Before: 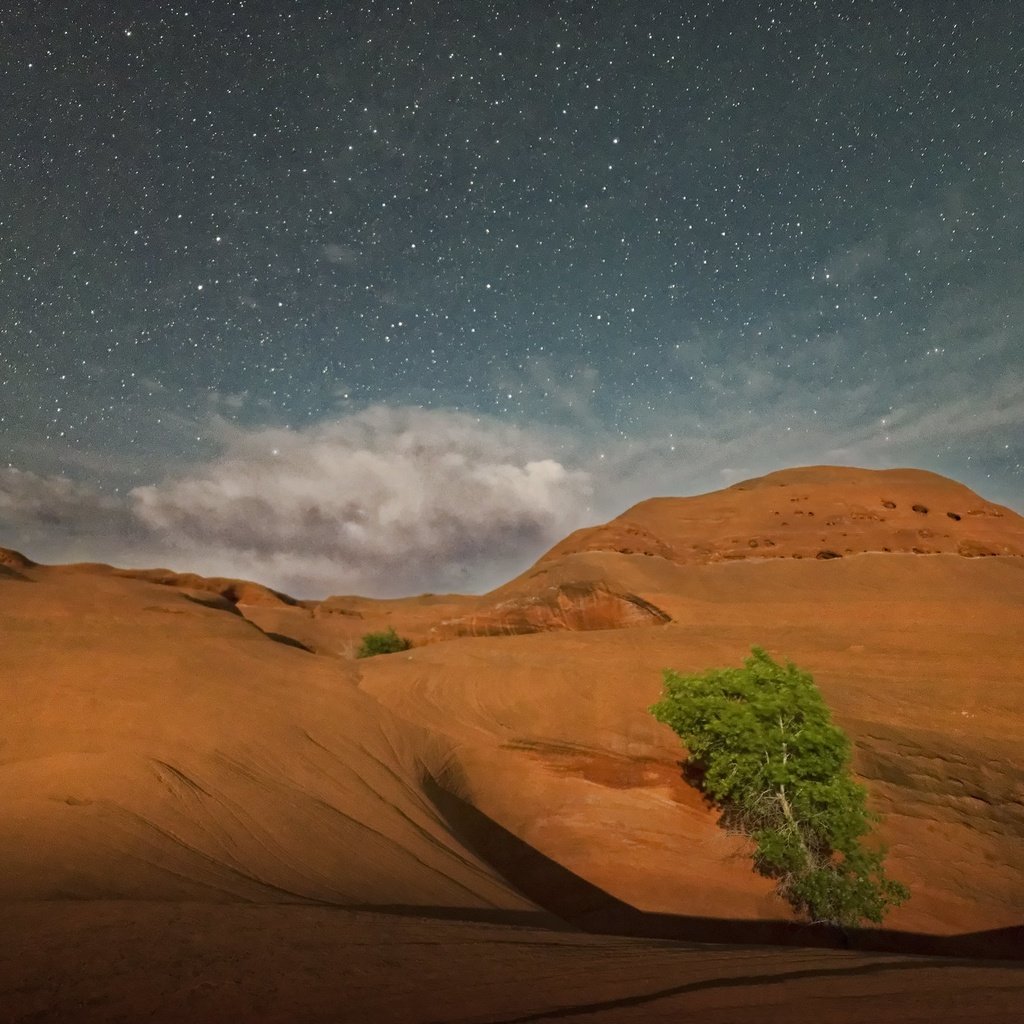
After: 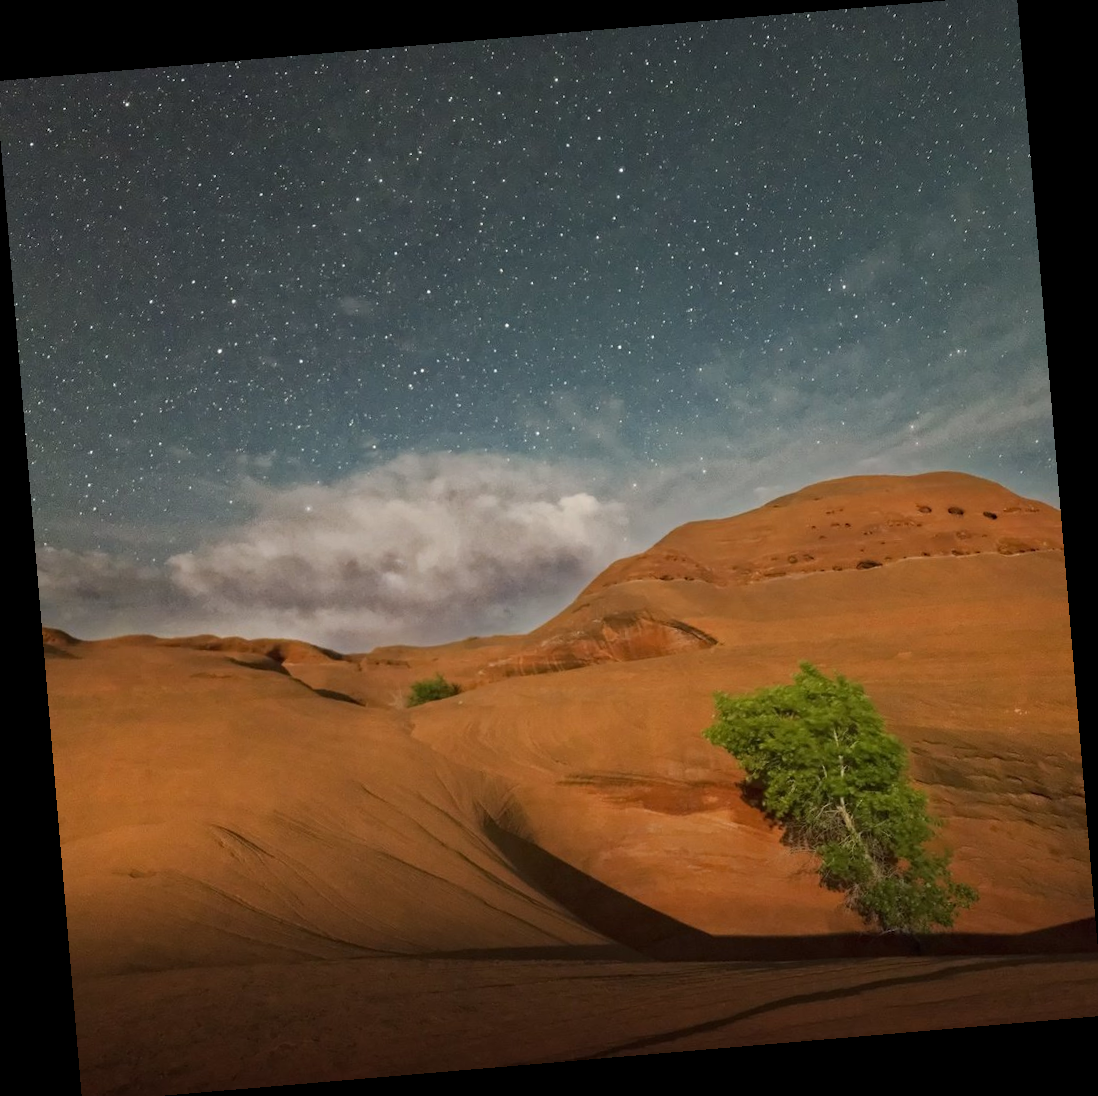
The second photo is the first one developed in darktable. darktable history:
rotate and perspective: rotation -4.86°, automatic cropping off
crop: left 0.434%, top 0.485%, right 0.244%, bottom 0.386%
